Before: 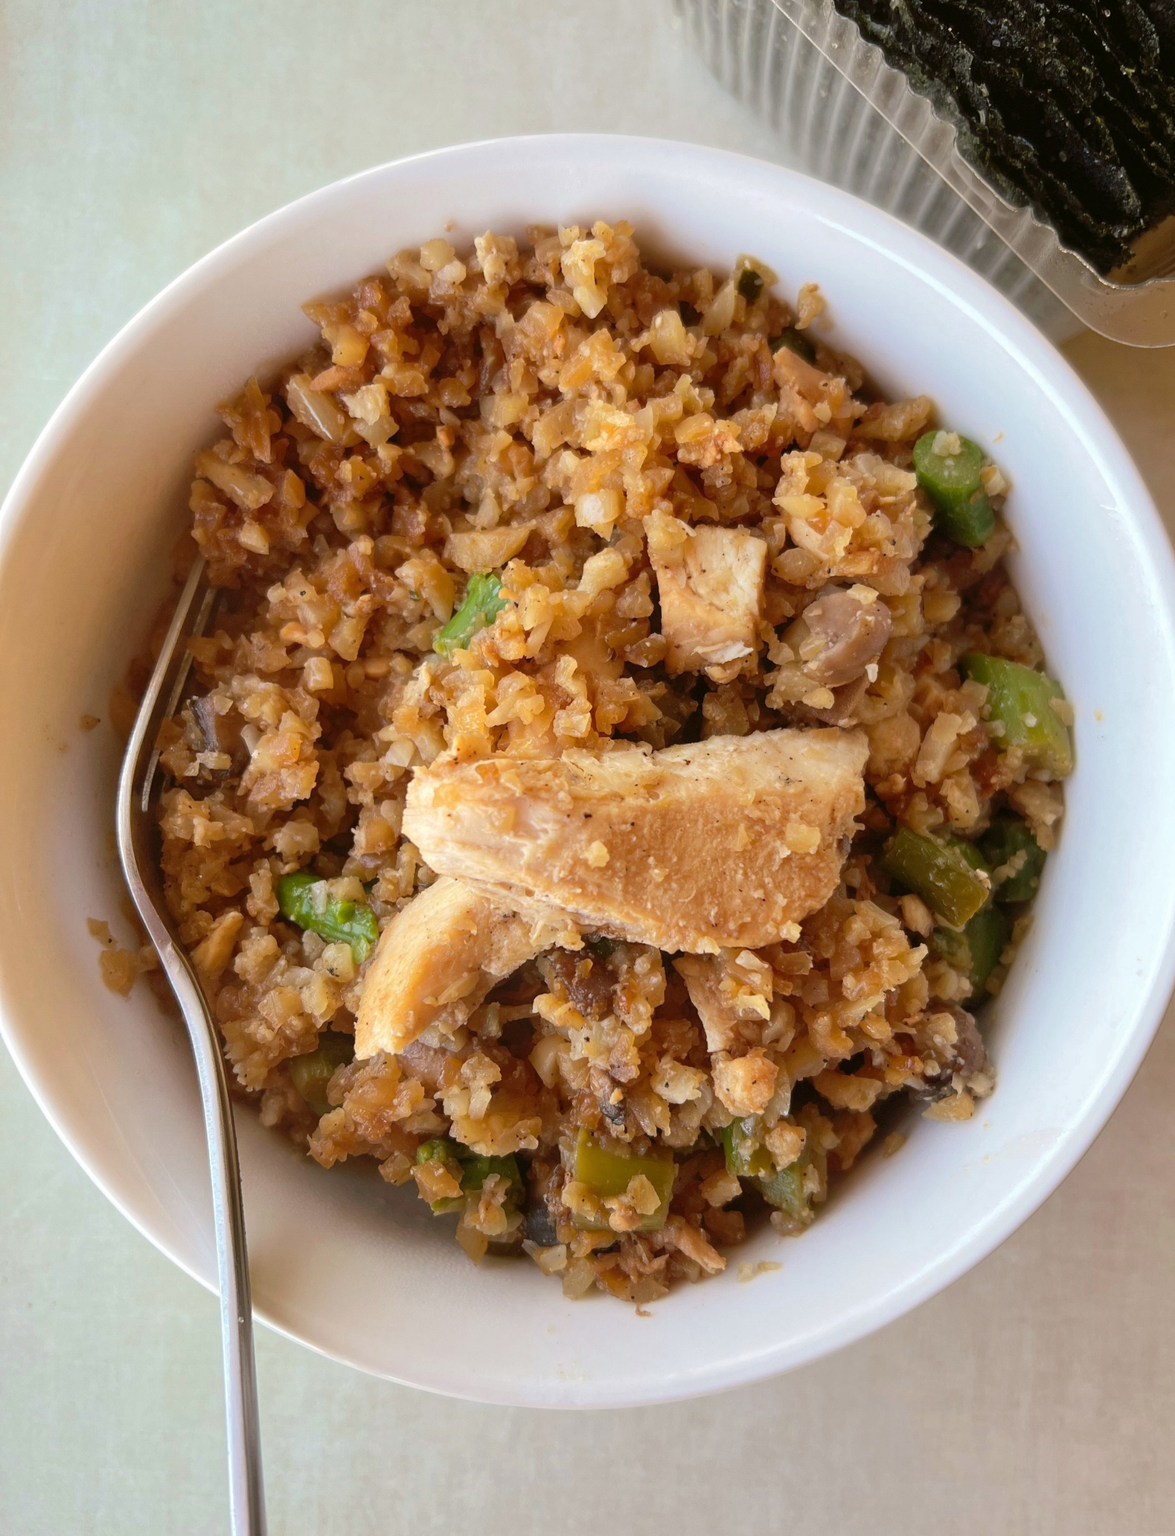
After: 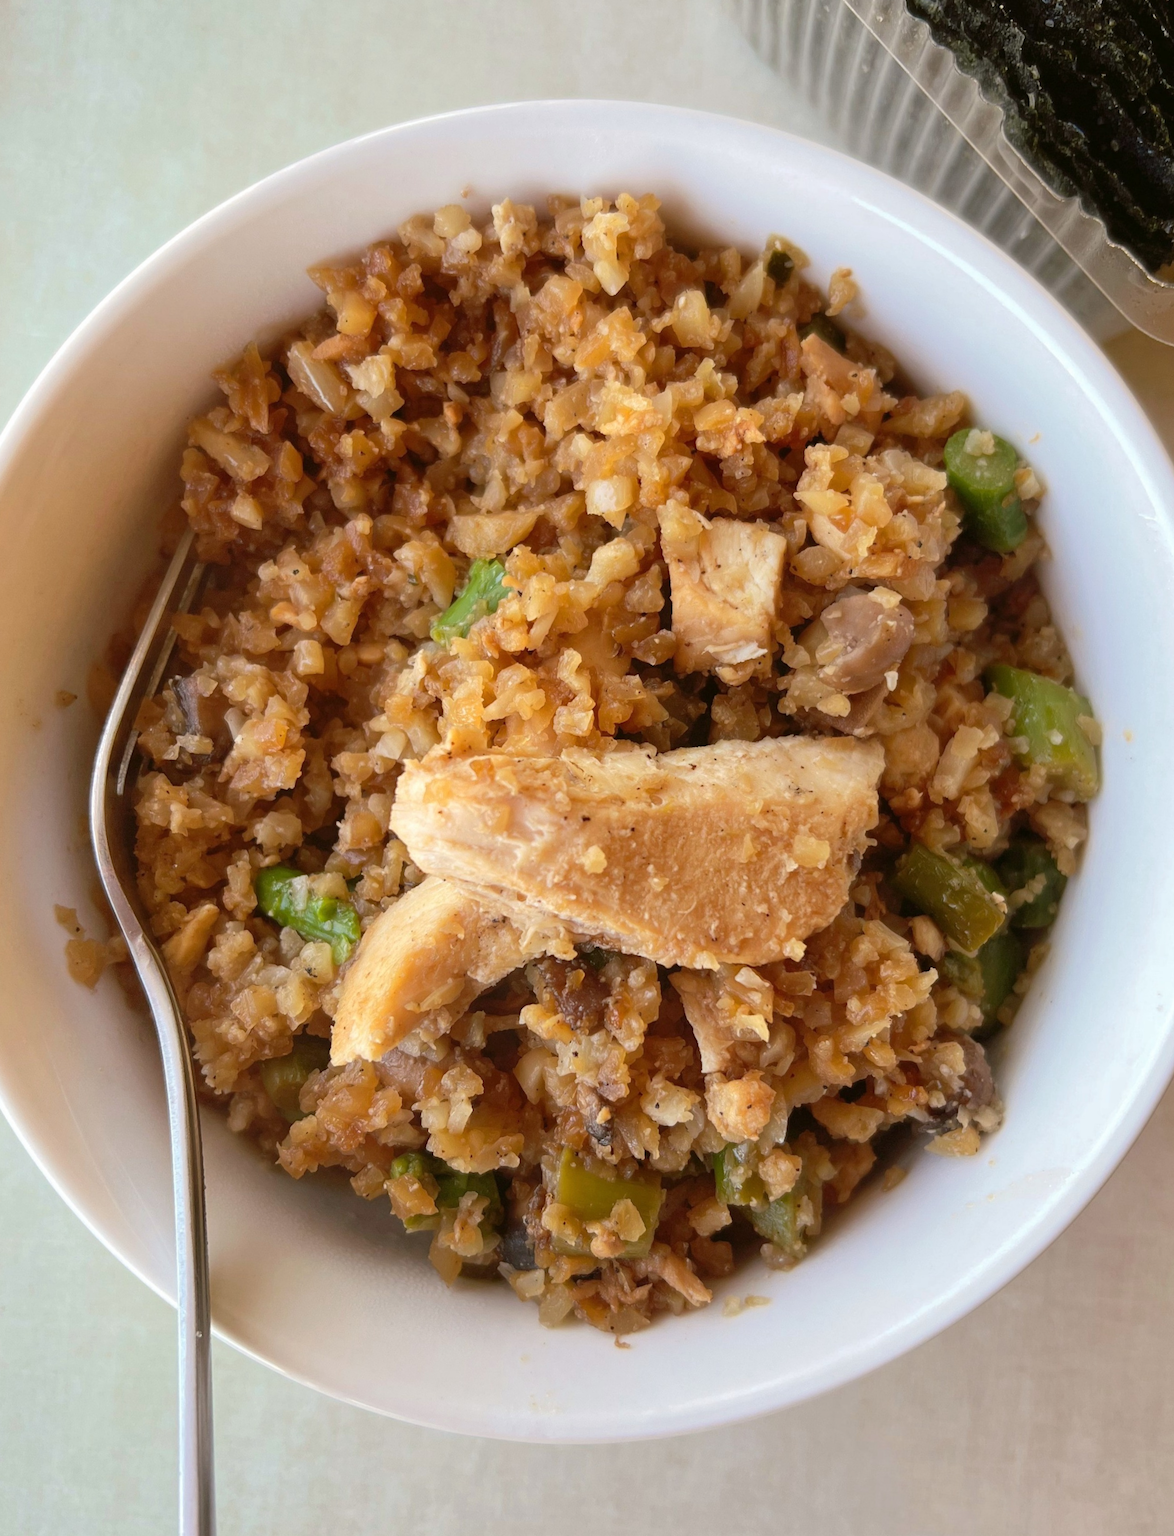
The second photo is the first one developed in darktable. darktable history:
tone equalizer: -8 EV 0.06 EV, smoothing diameter 25%, edges refinement/feathering 10, preserve details guided filter
crop and rotate: angle -2.38°
